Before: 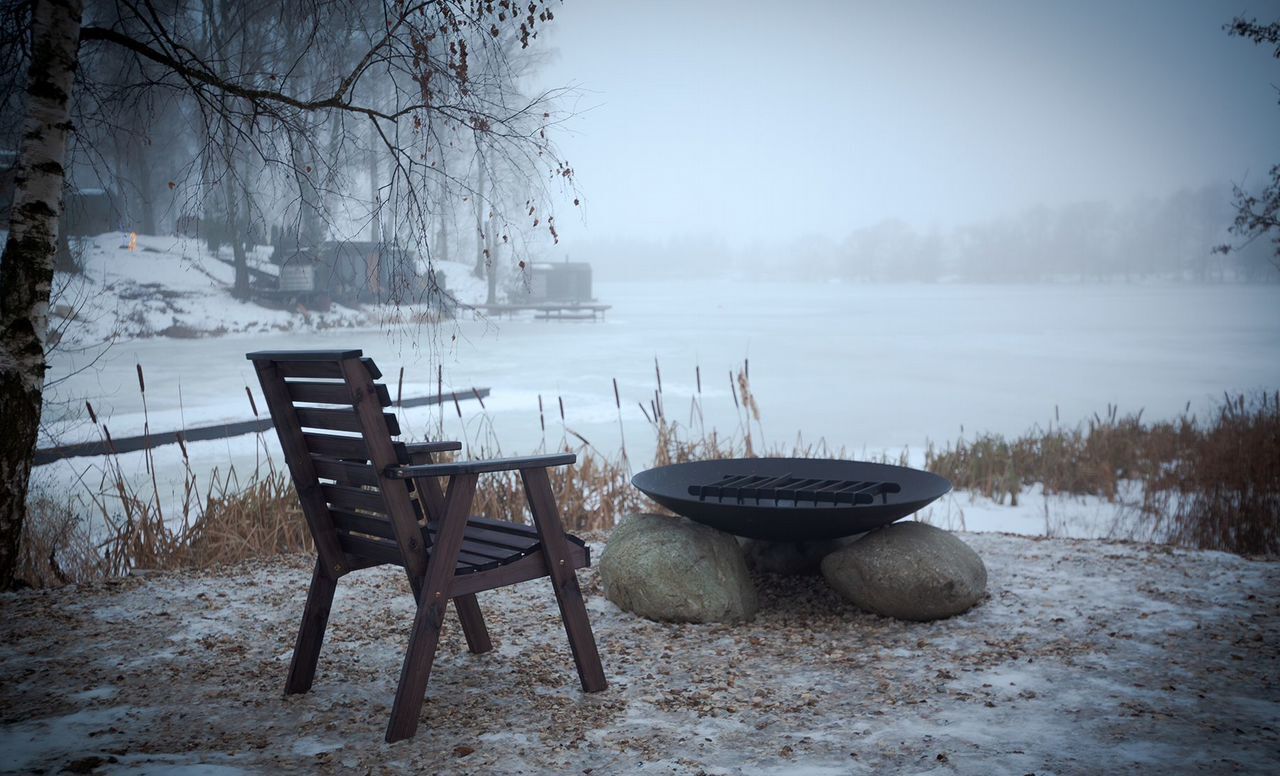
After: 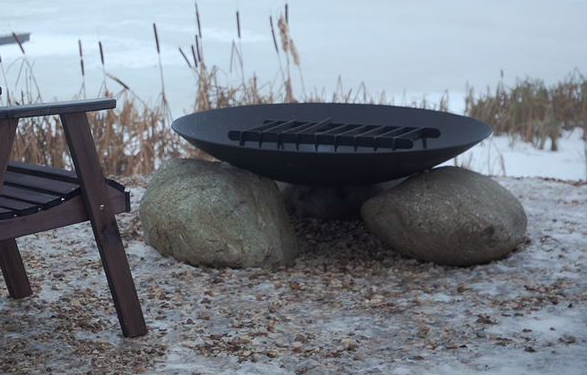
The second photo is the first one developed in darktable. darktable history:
crop: left 35.976%, top 45.819%, right 18.162%, bottom 5.807%
tone equalizer: on, module defaults
